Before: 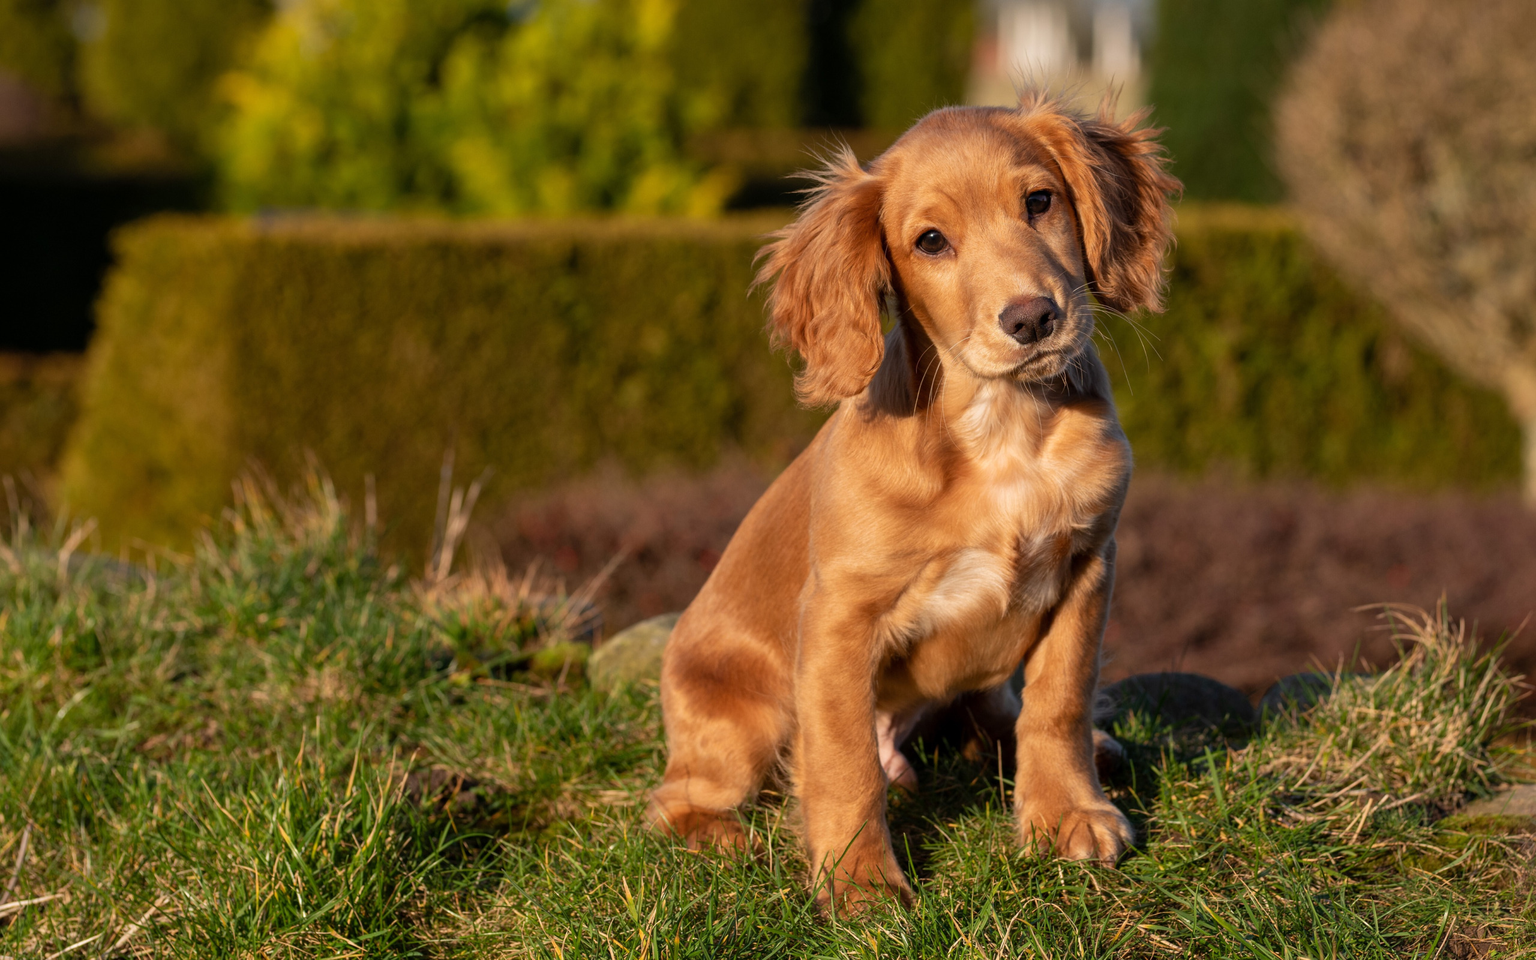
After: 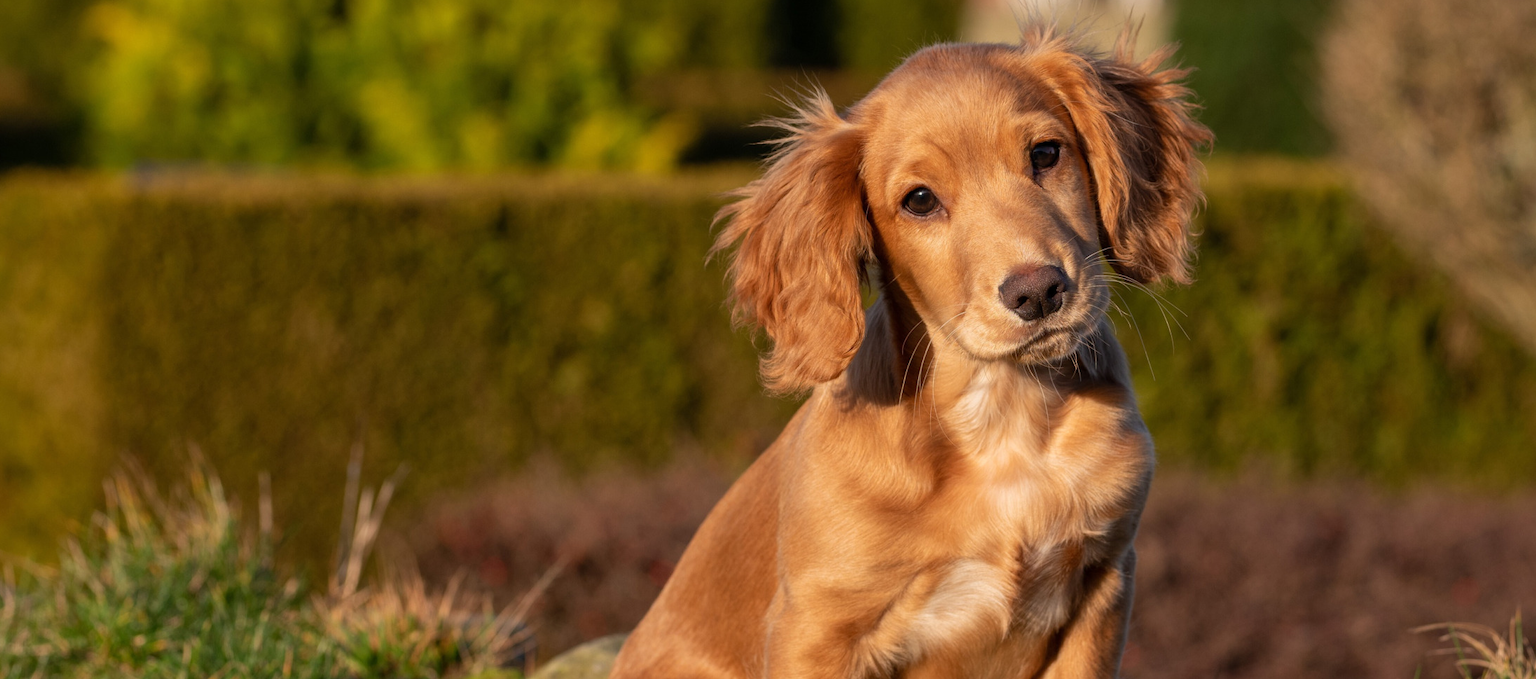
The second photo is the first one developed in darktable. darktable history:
crop and rotate: left 9.372%, top 7.278%, right 4.952%, bottom 32.091%
